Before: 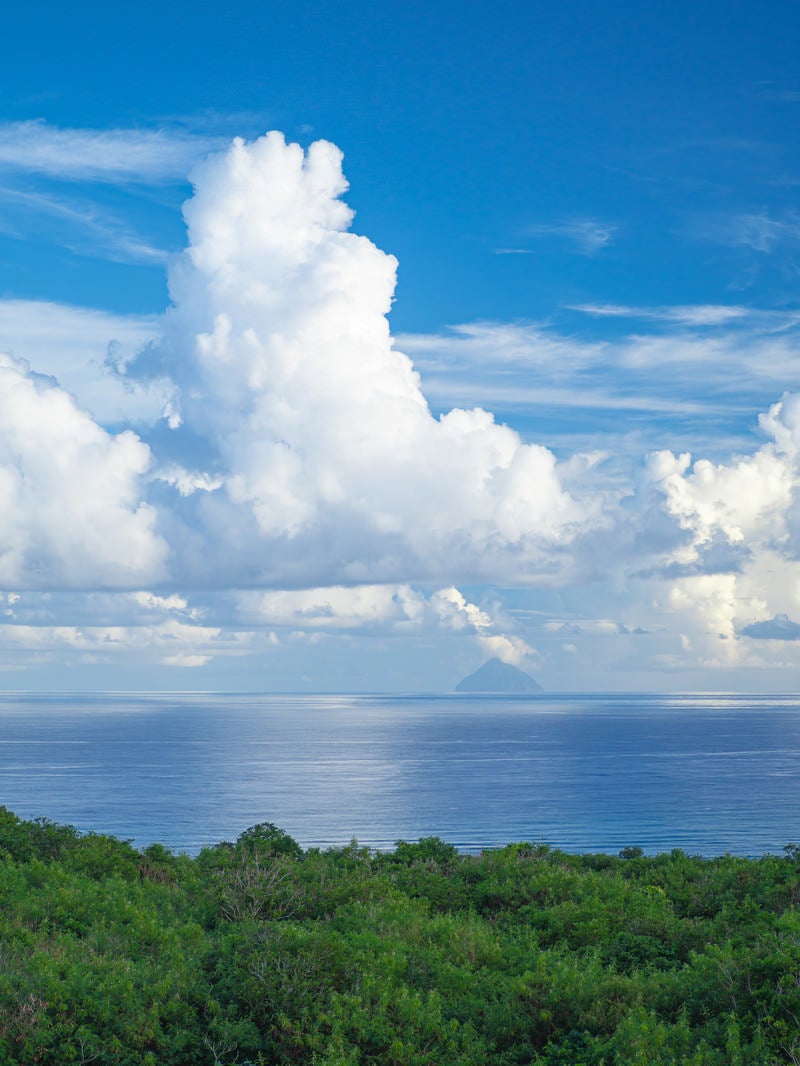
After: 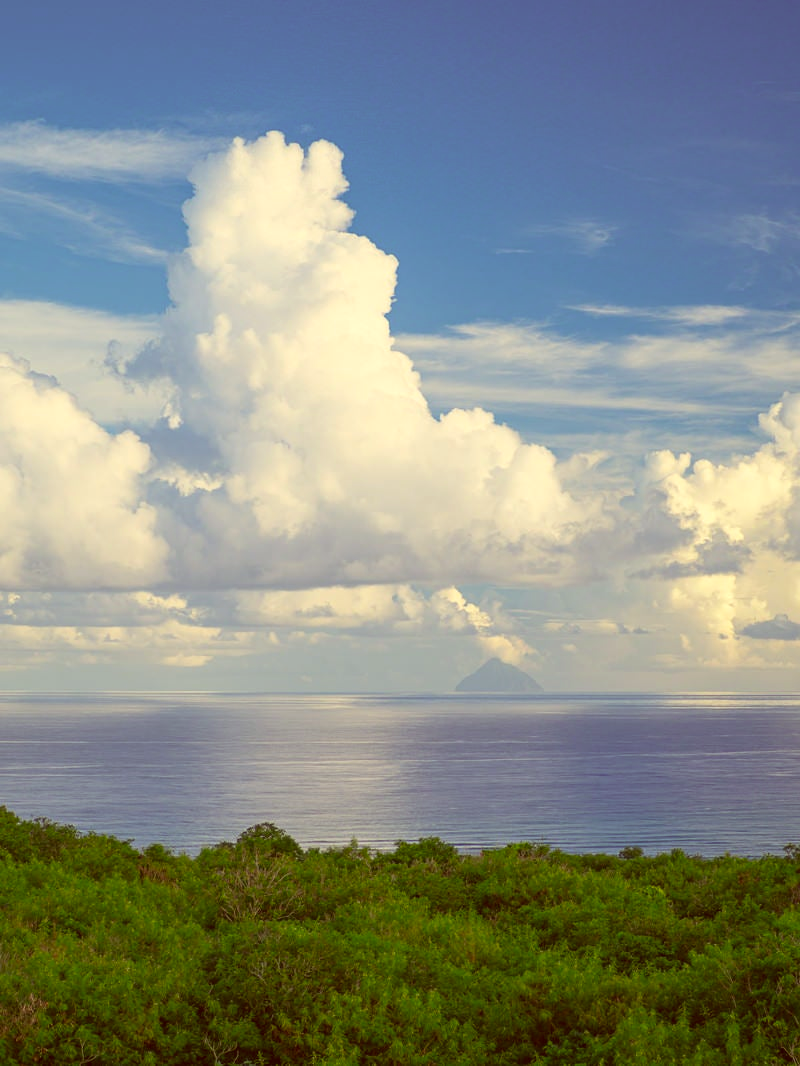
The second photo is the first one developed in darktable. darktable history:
color correction: highlights a* 1.15, highlights b* 24.6, shadows a* 15.68, shadows b* 24.21
contrast brightness saturation: saturation 0.177
